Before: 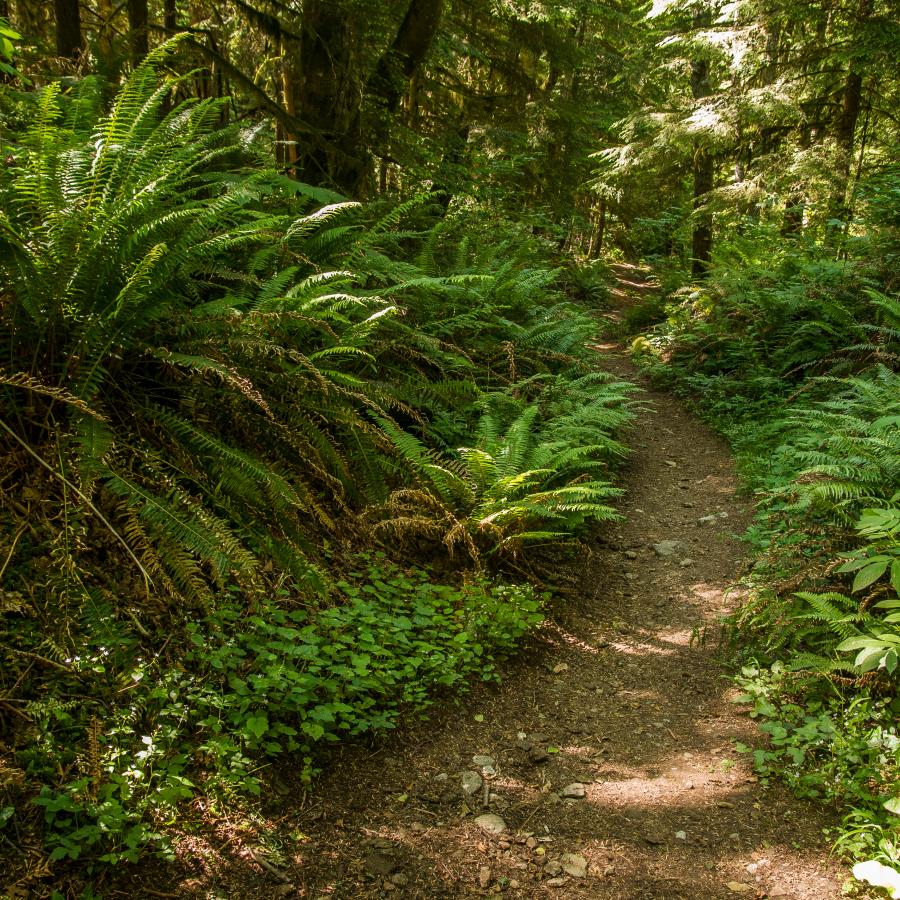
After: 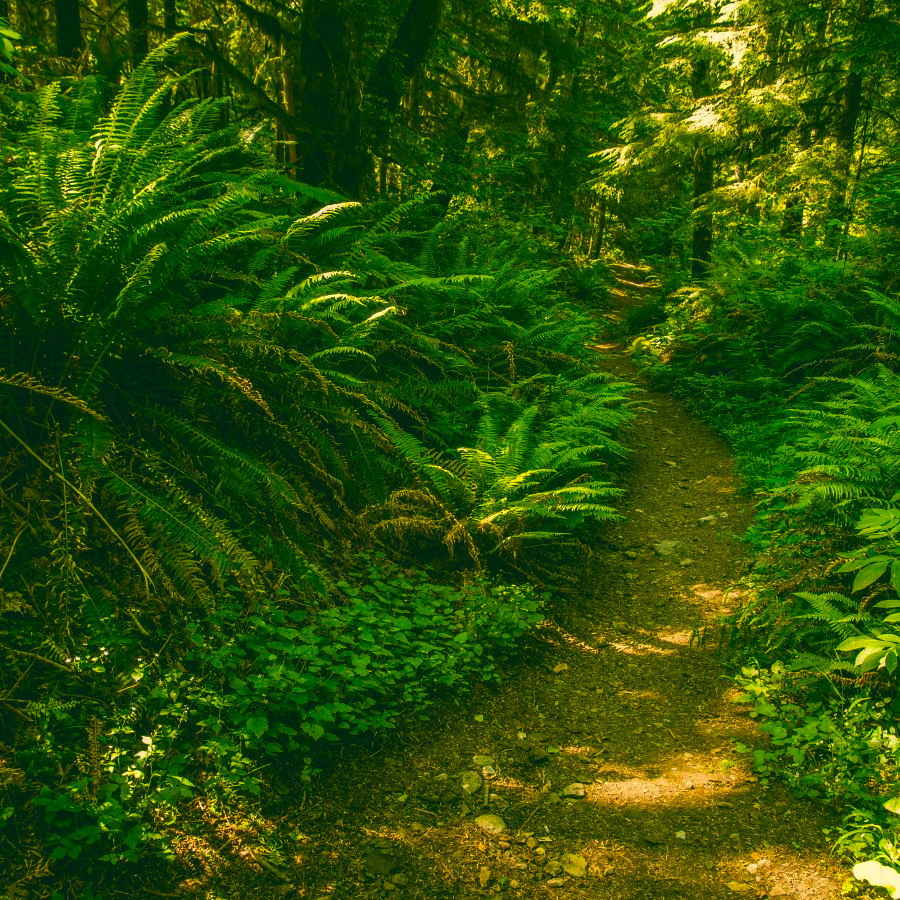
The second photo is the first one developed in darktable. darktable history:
color balance rgb: linear chroma grading › global chroma 20.373%, perceptual saturation grading › global saturation 30.405%, perceptual brilliance grading › highlights 5.653%, perceptual brilliance grading › shadows -9.811%
exposure: black level correction -0.014, exposure -0.192 EV, compensate highlight preservation false
color correction: highlights a* 5.68, highlights b* 33.42, shadows a* -25.12, shadows b* 3.83
